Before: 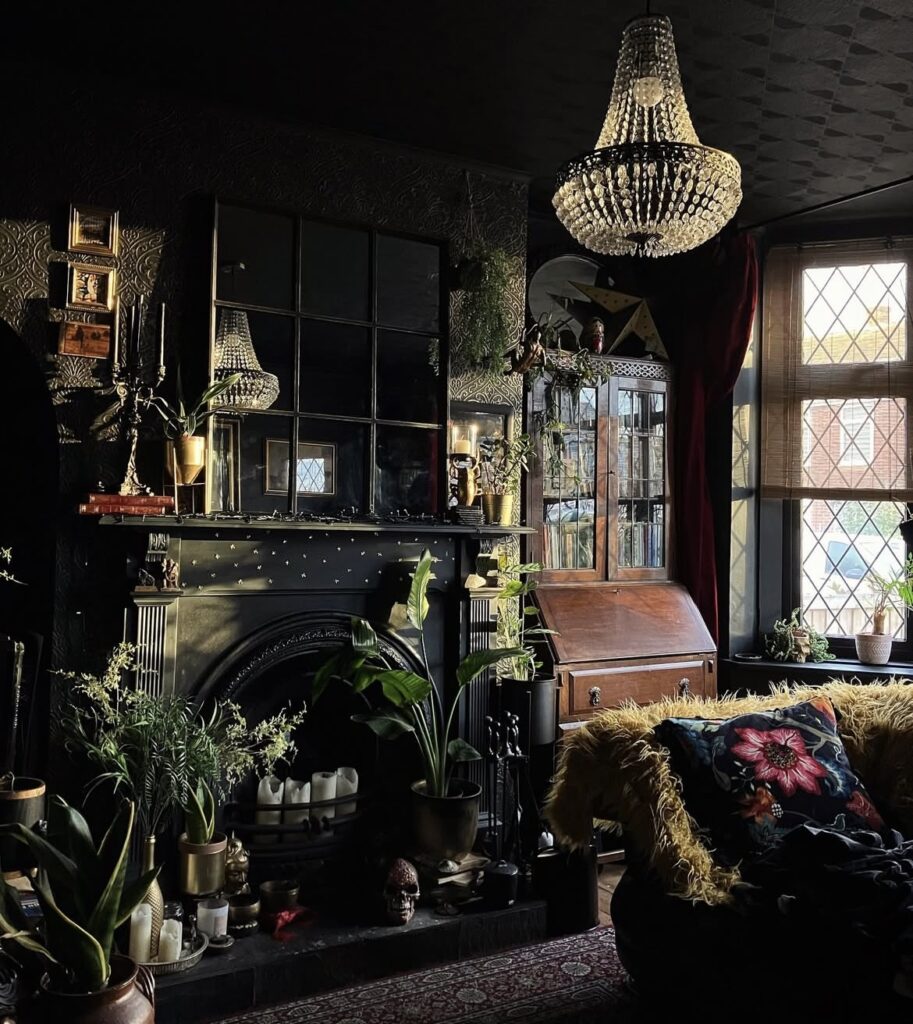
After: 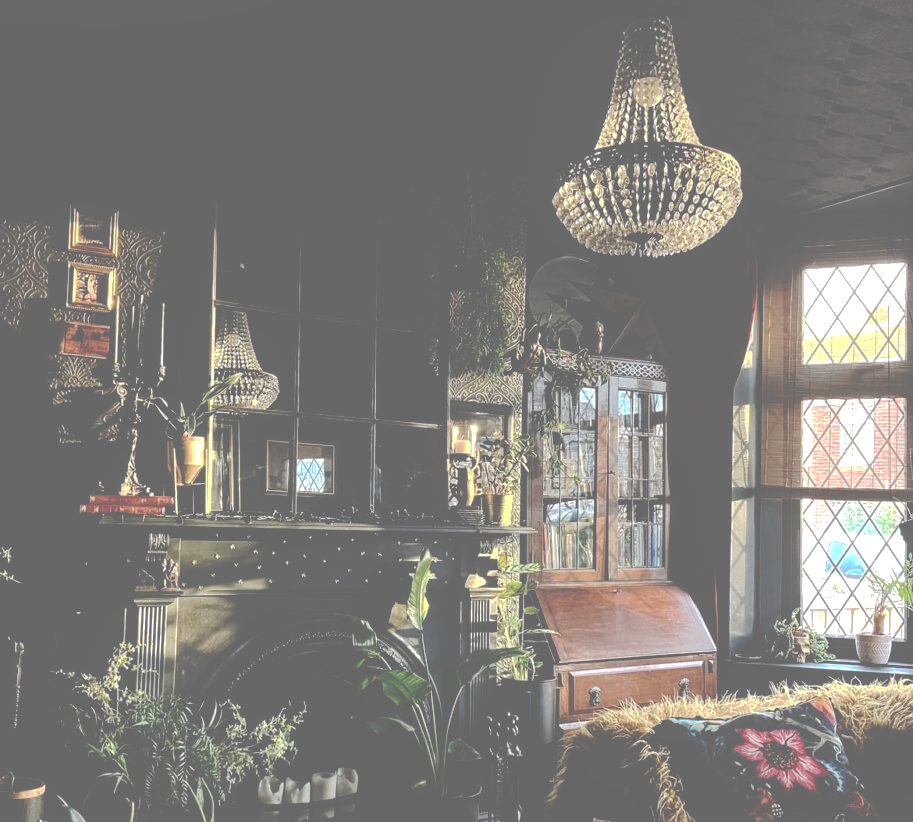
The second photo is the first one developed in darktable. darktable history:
crop: bottom 19.646%
tone curve: curves: ch0 [(0, 0) (0.003, 0.439) (0.011, 0.439) (0.025, 0.439) (0.044, 0.439) (0.069, 0.439) (0.1, 0.439) (0.136, 0.44) (0.177, 0.444) (0.224, 0.45) (0.277, 0.462) (0.335, 0.487) (0.399, 0.528) (0.468, 0.577) (0.543, 0.621) (0.623, 0.669) (0.709, 0.715) (0.801, 0.764) (0.898, 0.804) (1, 1)], preserve colors none
exposure: black level correction -0.002, exposure 0.537 EV, compensate highlight preservation false
local contrast: on, module defaults
